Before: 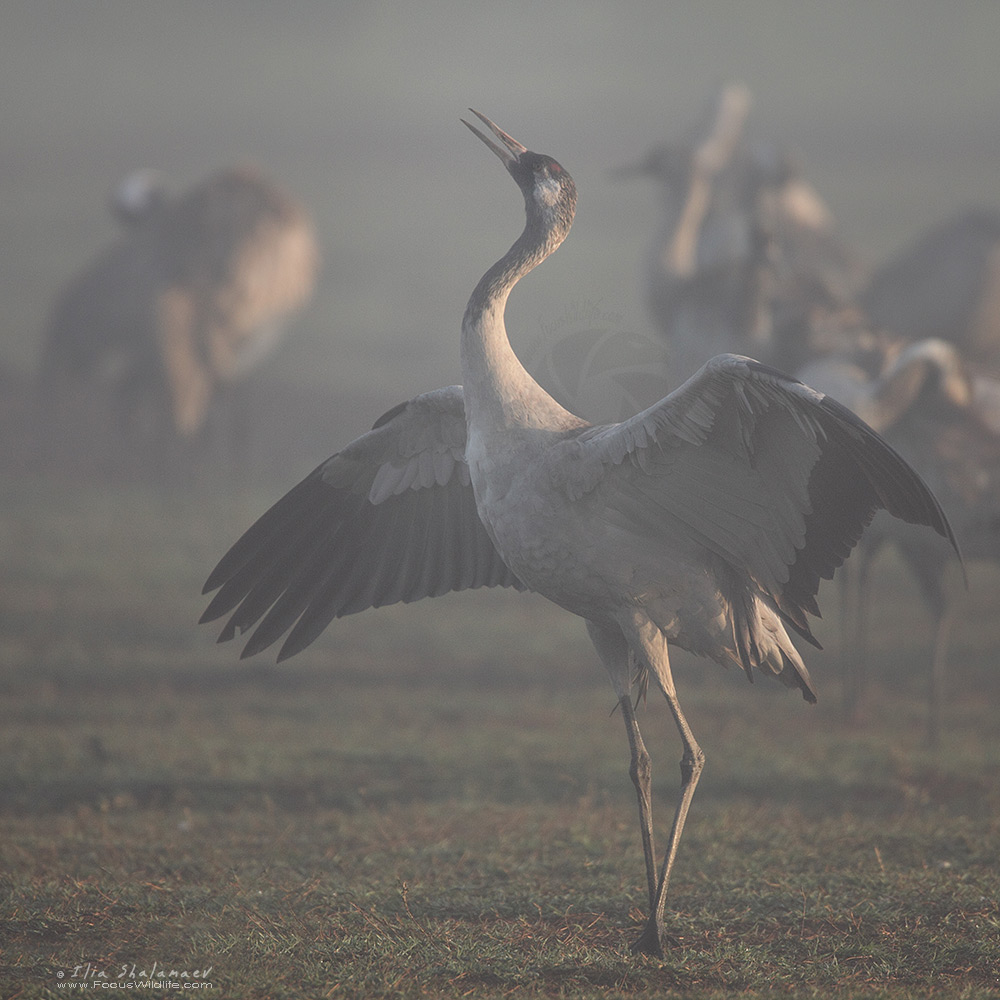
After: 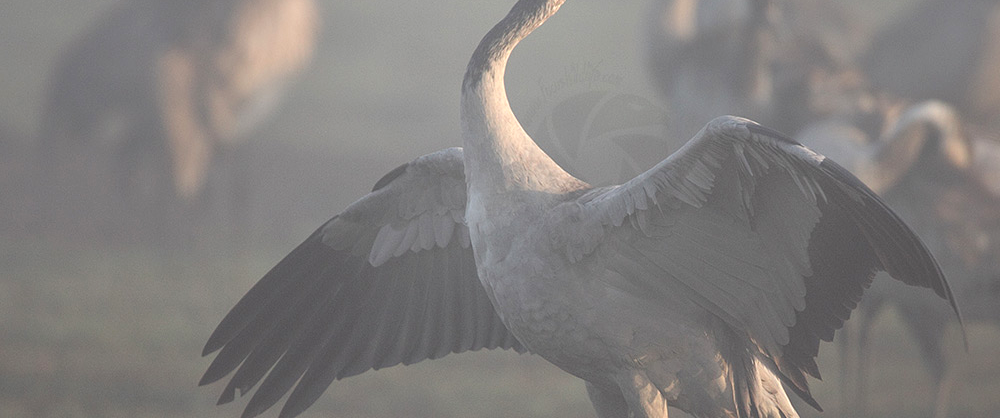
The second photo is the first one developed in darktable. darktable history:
exposure: black level correction 0.005, exposure 0.417 EV, compensate highlight preservation false
crop and rotate: top 23.84%, bottom 34.294%
